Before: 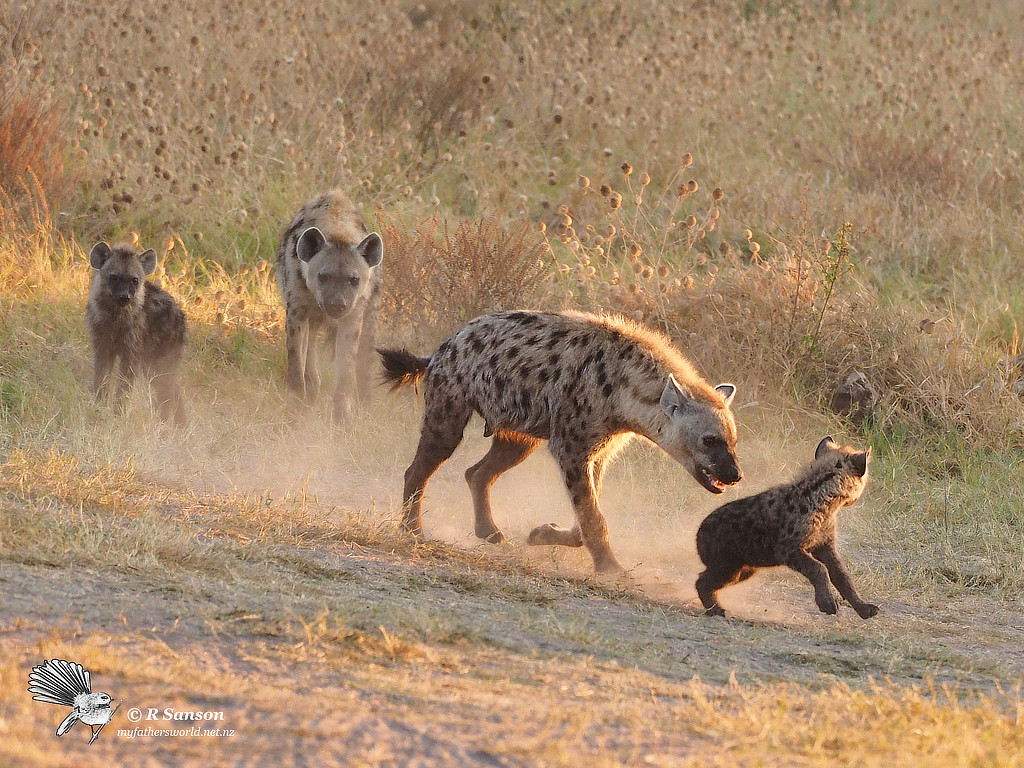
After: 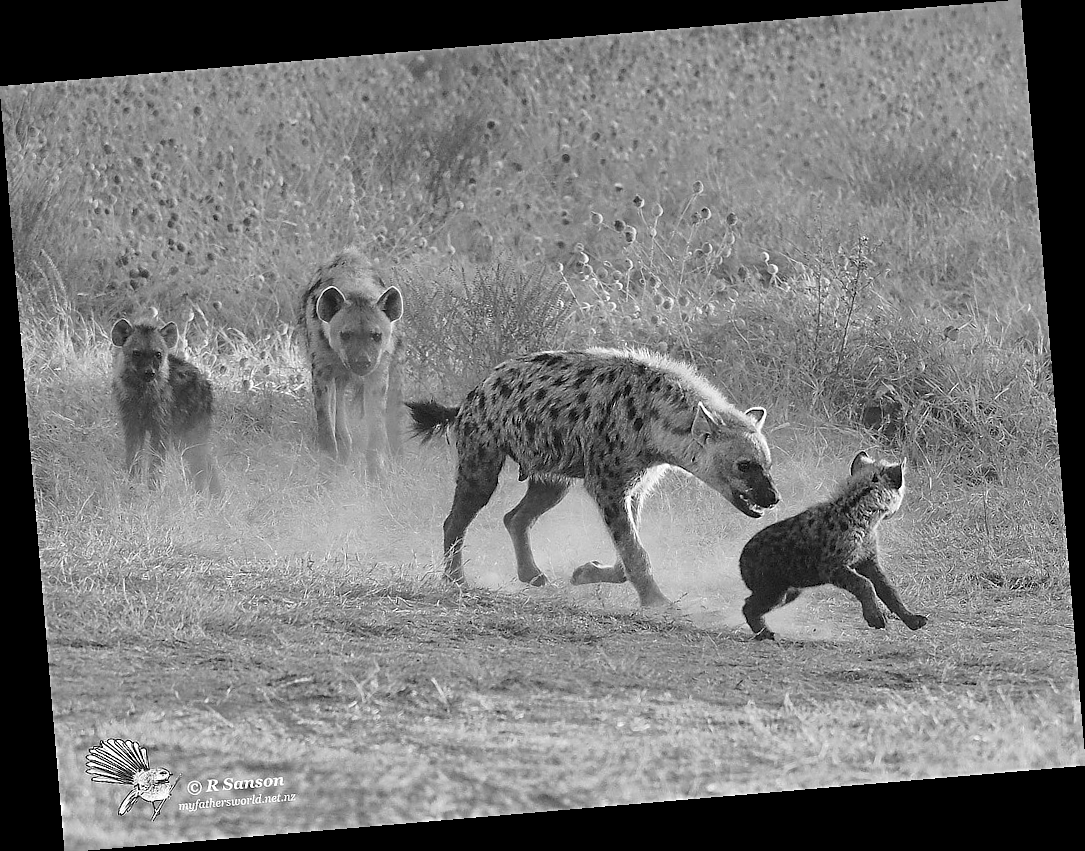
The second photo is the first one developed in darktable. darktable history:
sharpen: on, module defaults
monochrome: on, module defaults
rotate and perspective: rotation -4.86°, automatic cropping off
